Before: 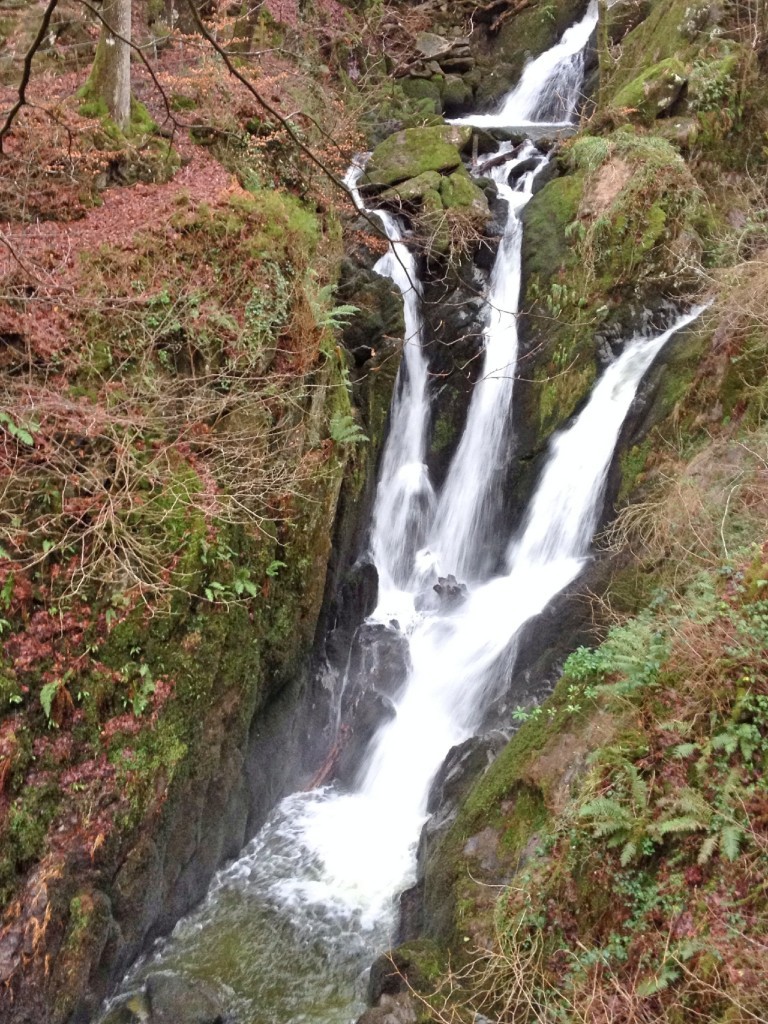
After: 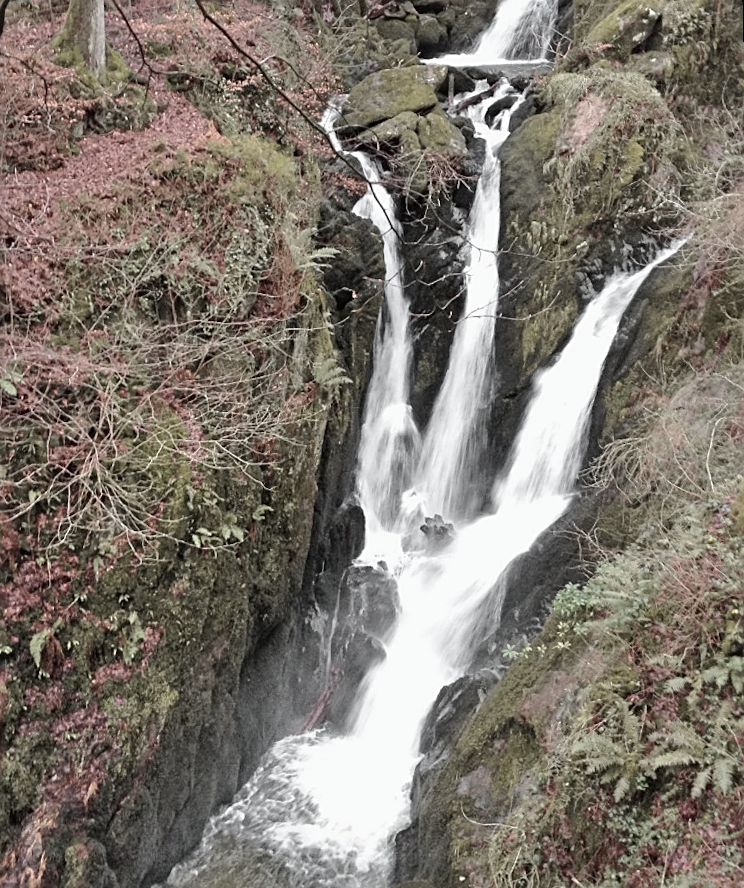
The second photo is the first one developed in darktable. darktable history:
sharpen: on, module defaults
color correction: saturation 0.5
tone curve: curves: ch0 [(0, 0.012) (0.036, 0.035) (0.274, 0.288) (0.504, 0.536) (0.844, 0.84) (1, 0.983)]; ch1 [(0, 0) (0.389, 0.403) (0.462, 0.486) (0.499, 0.498) (0.511, 0.502) (0.536, 0.547) (0.567, 0.588) (0.626, 0.645) (0.749, 0.781) (1, 1)]; ch2 [(0, 0) (0.457, 0.486) (0.5, 0.5) (0.56, 0.551) (0.615, 0.607) (0.704, 0.732) (1, 1)], color space Lab, independent channels, preserve colors none
crop: left 1.964%, top 3.251%, right 1.122%, bottom 4.933%
rotate and perspective: rotation -1.42°, crop left 0.016, crop right 0.984, crop top 0.035, crop bottom 0.965
